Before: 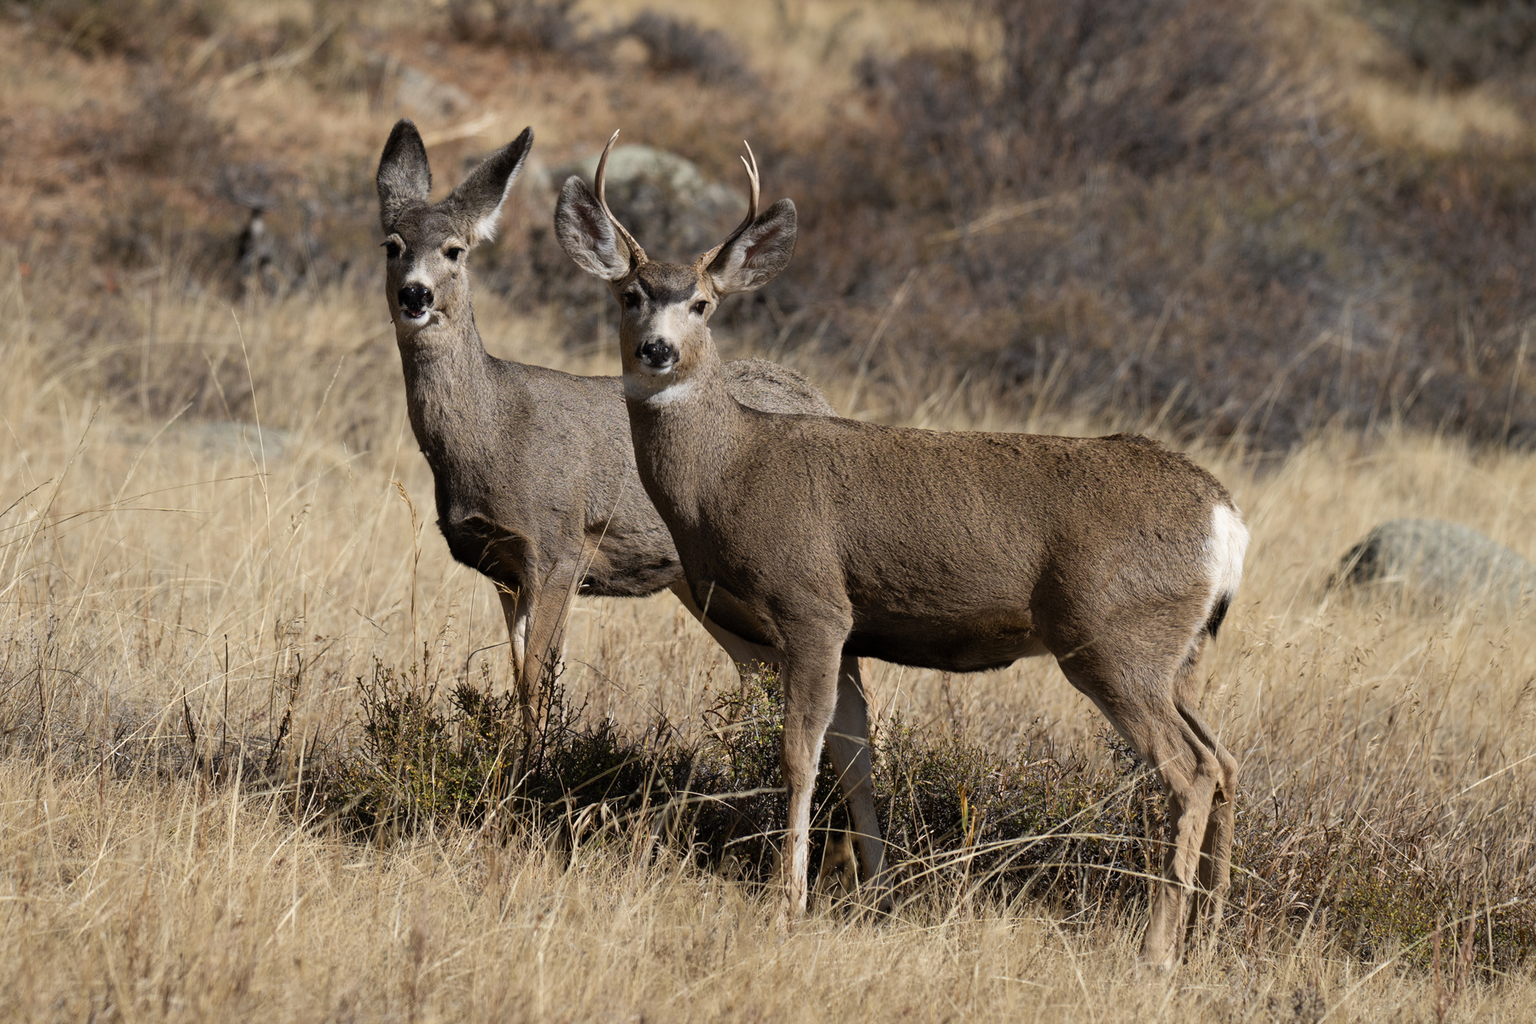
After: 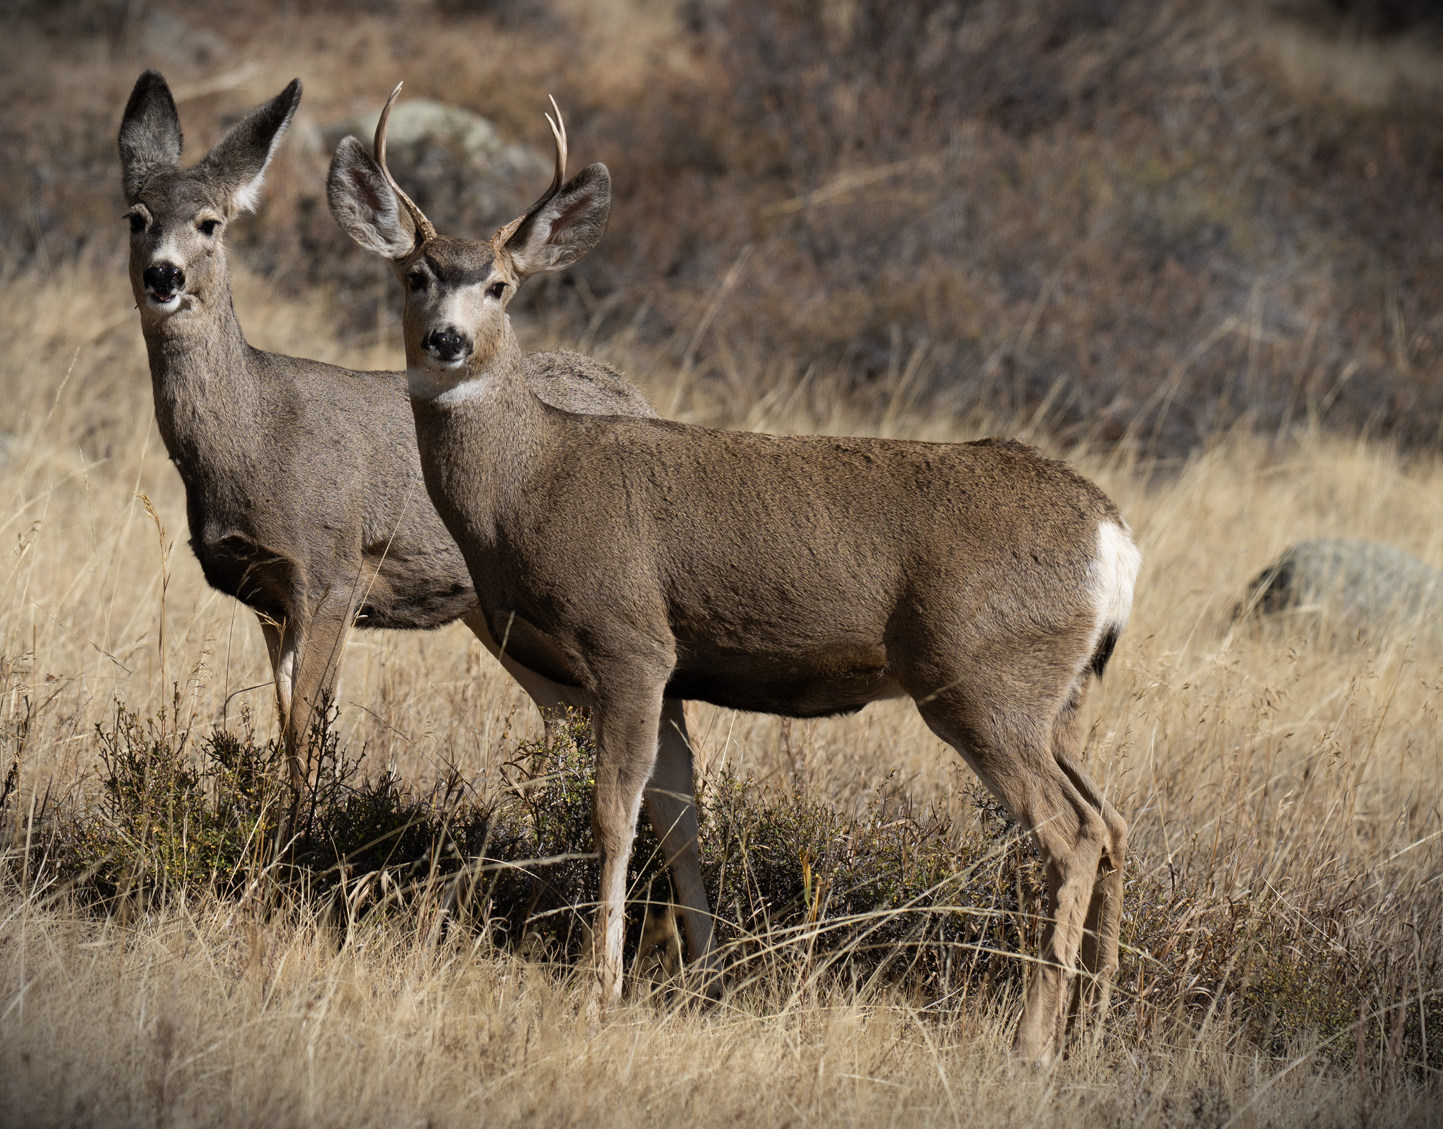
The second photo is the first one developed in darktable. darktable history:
vignetting: fall-off start 100.09%, brightness -0.882, width/height ratio 1.311
crop and rotate: left 17.995%, top 5.838%, right 1.825%
